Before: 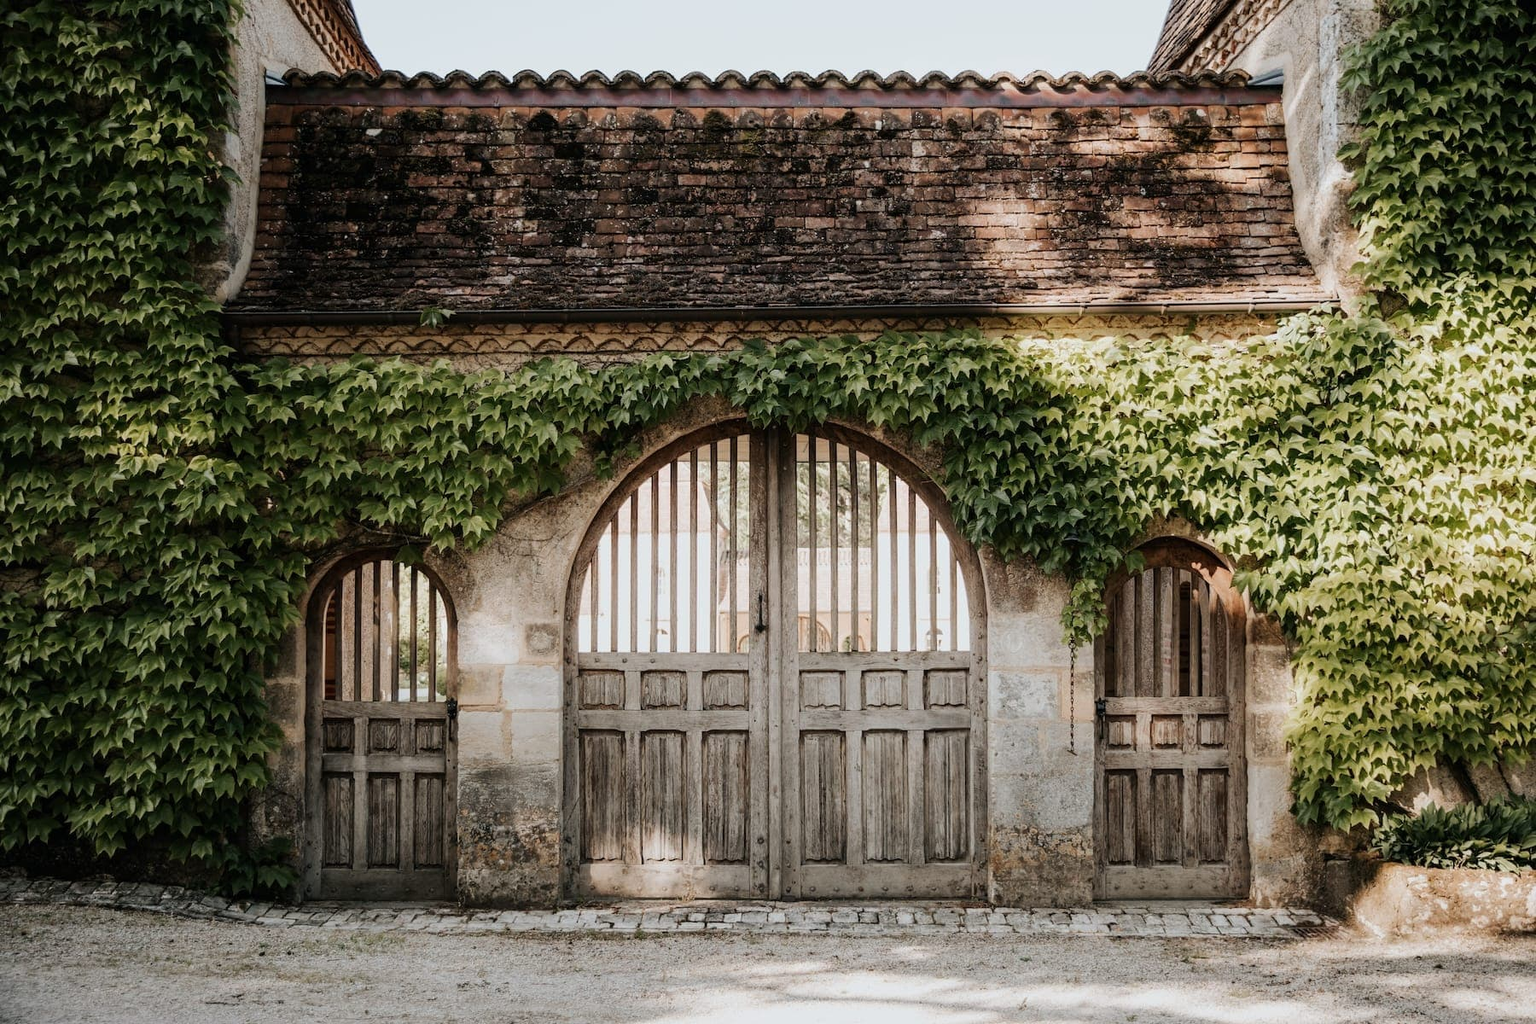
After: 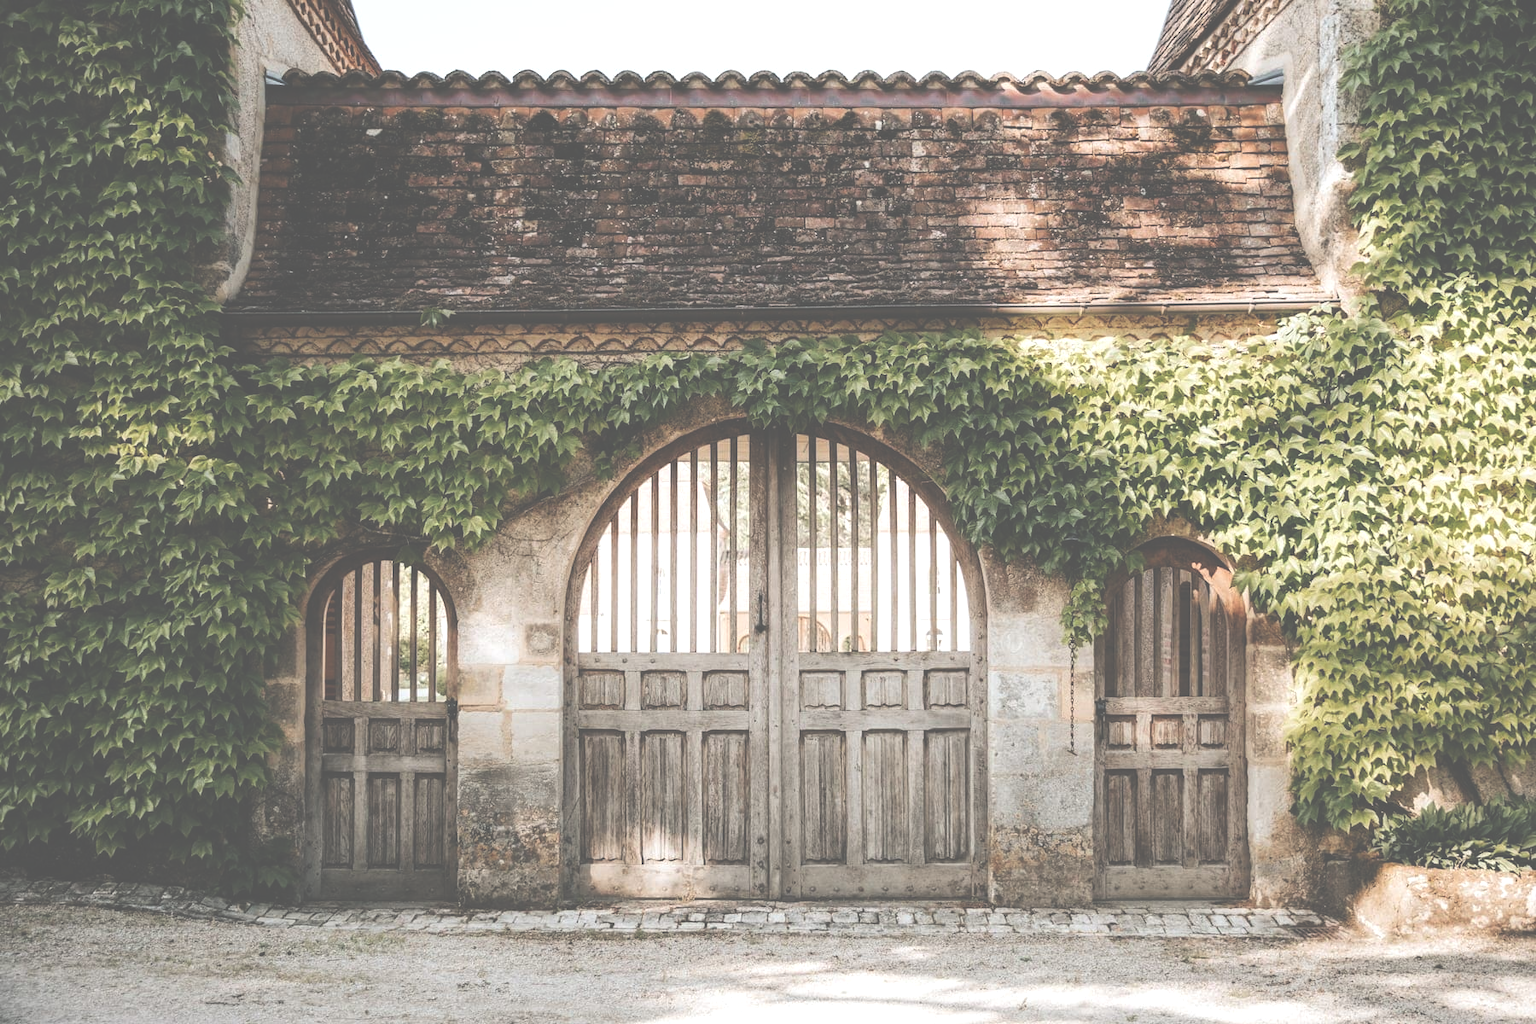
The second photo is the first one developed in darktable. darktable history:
exposure: black level correction -0.07, exposure 0.502 EV, compensate highlight preservation false
